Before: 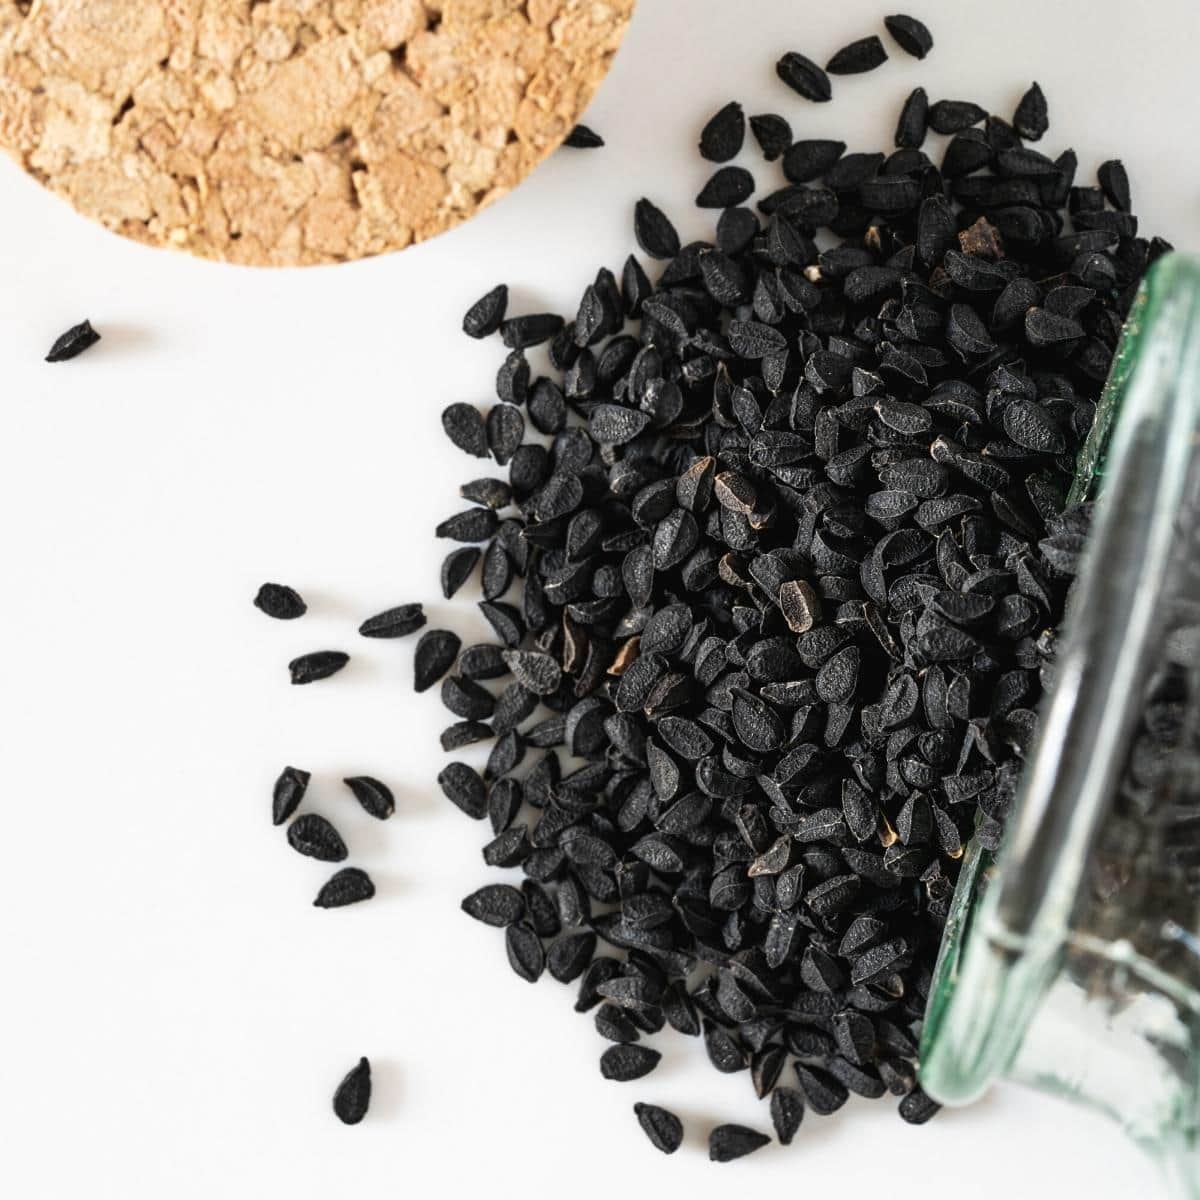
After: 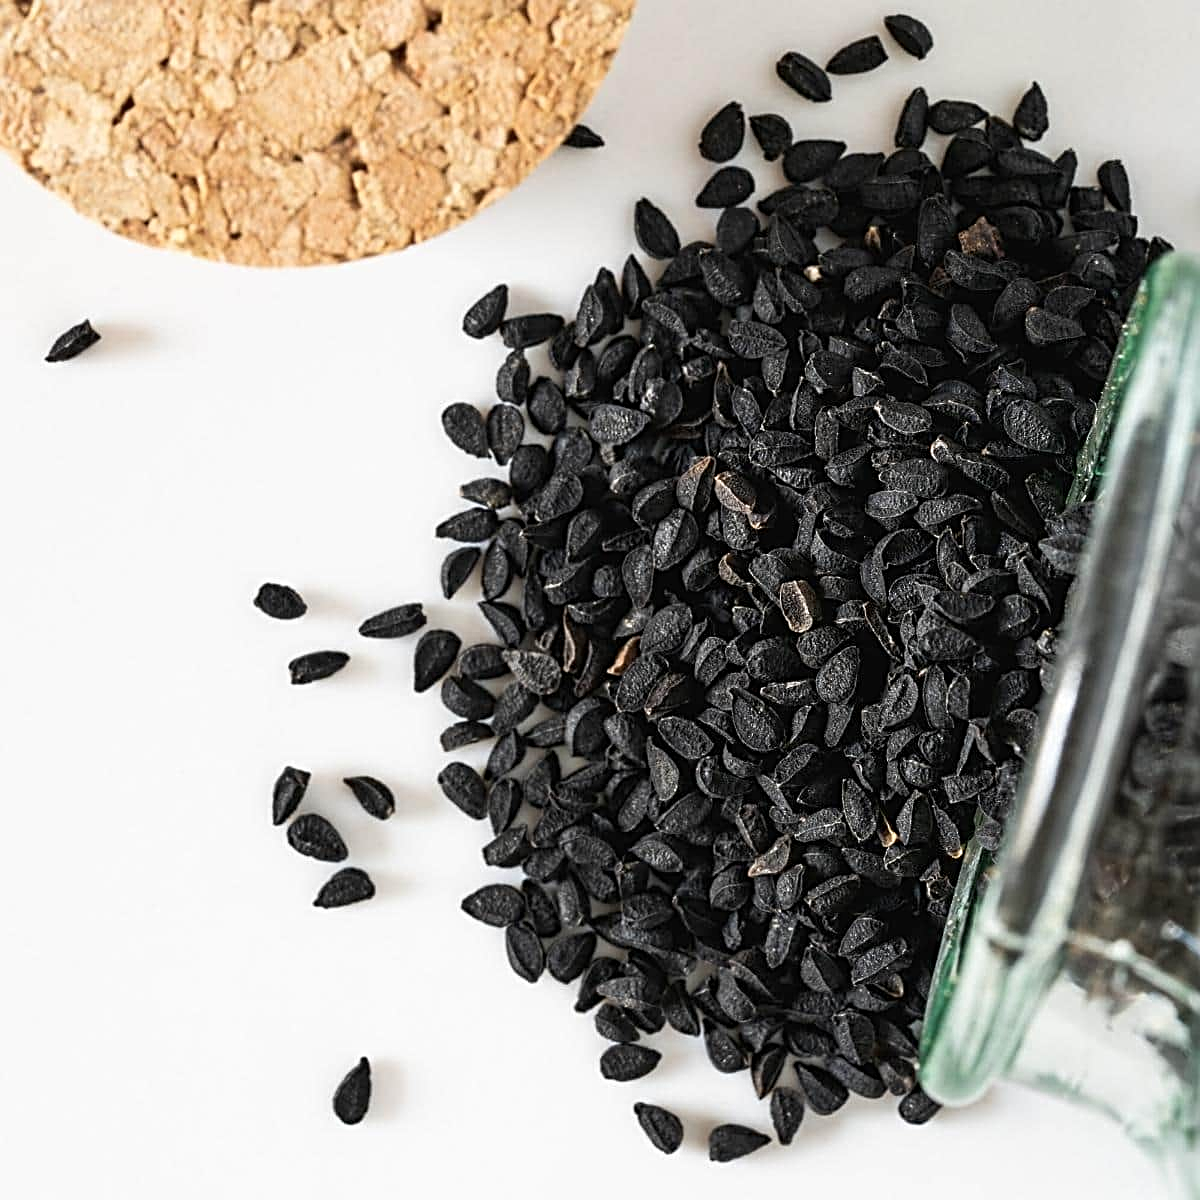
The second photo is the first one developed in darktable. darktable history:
sharpen: radius 3.077
